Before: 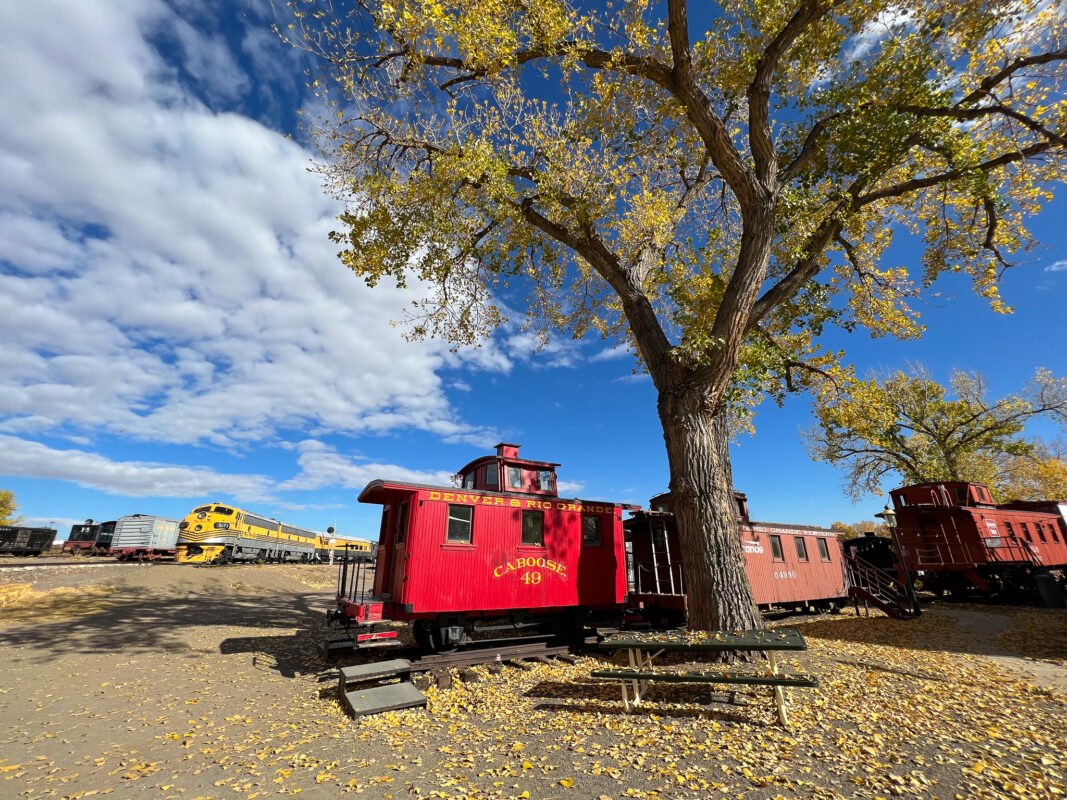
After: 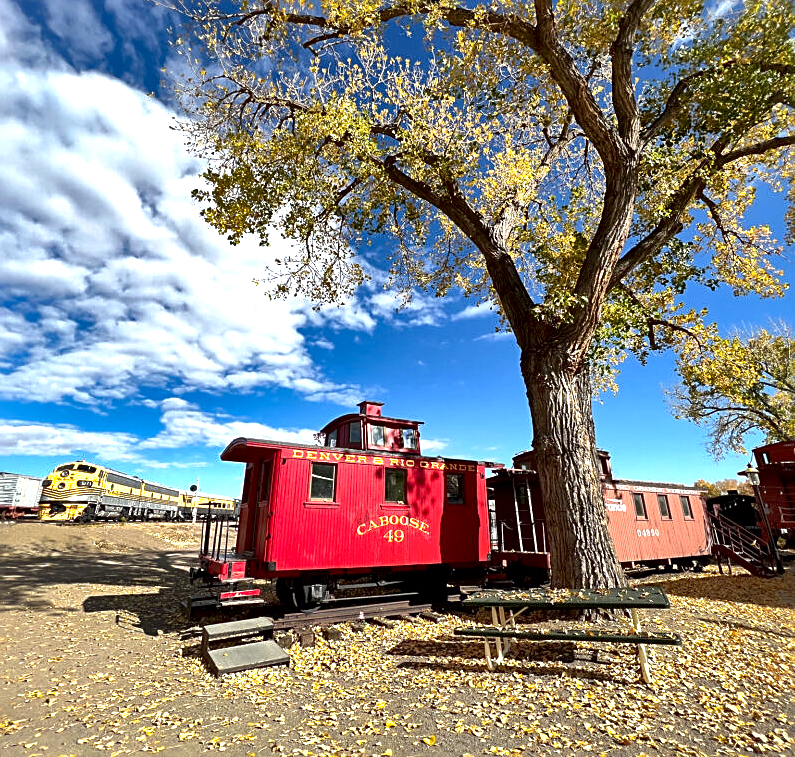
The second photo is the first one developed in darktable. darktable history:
crop and rotate: left 12.921%, top 5.344%, right 12.541%
sharpen: on, module defaults
exposure: exposure 0.604 EV, compensate highlight preservation false
local contrast: mode bilateral grid, contrast 45, coarseness 70, detail 216%, midtone range 0.2
shadows and highlights: on, module defaults
